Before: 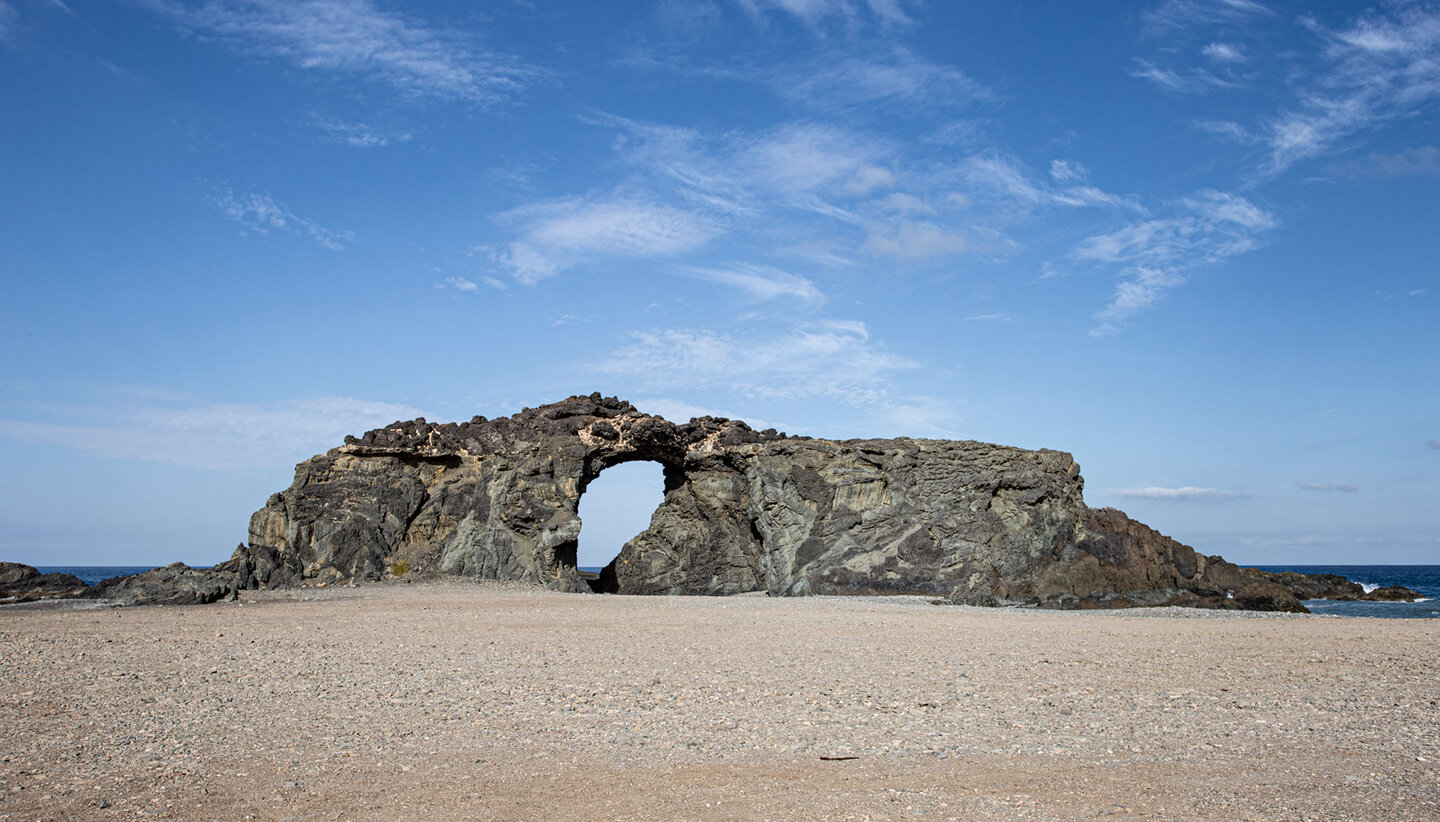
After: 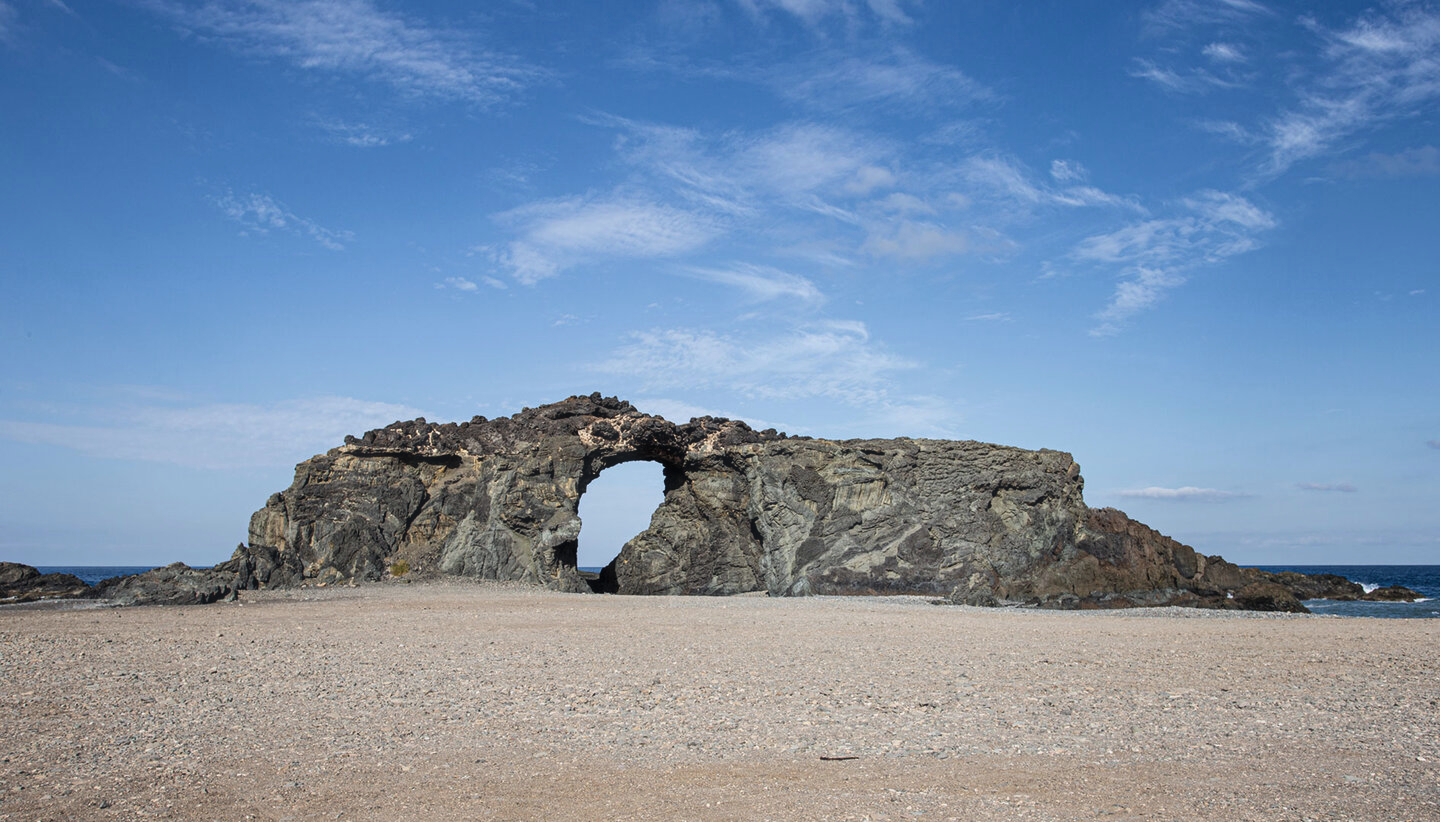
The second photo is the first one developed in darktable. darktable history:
haze removal: strength -0.047, compatibility mode true, adaptive false
exposure: exposure -0.072 EV, compensate highlight preservation false
